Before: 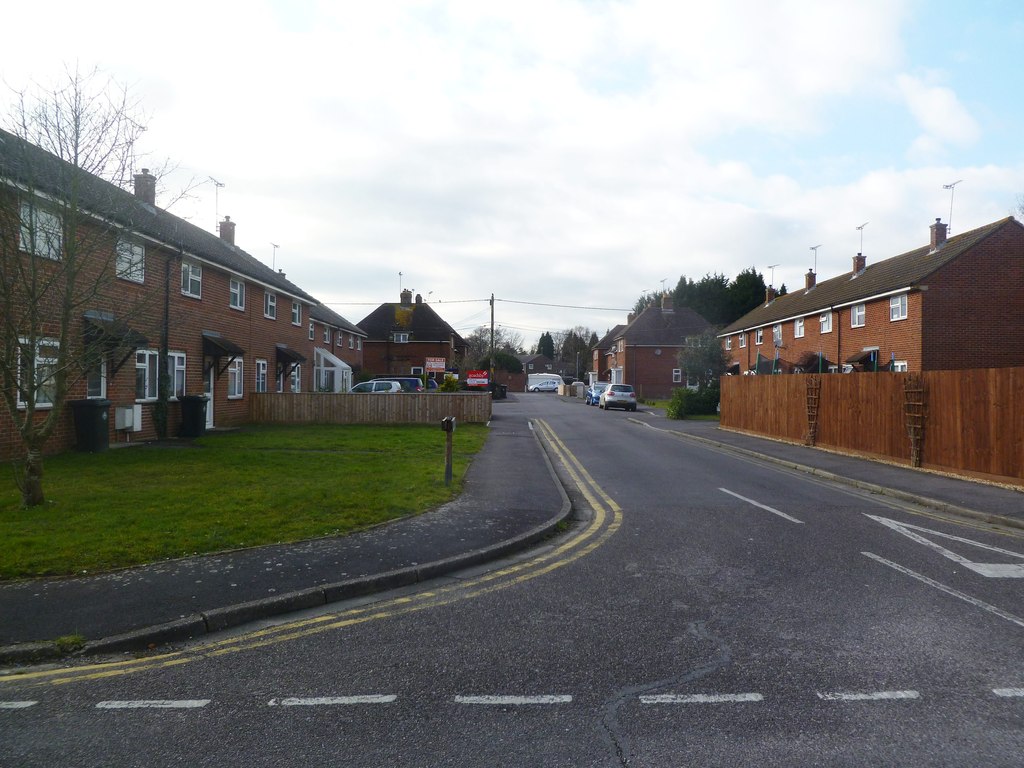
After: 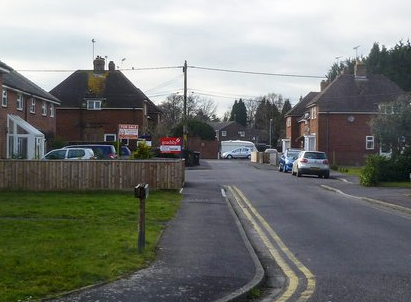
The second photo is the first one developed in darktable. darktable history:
contrast brightness saturation: contrast 0.077, saturation 0.021
local contrast: on, module defaults
crop: left 29.985%, top 30.424%, right 29.813%, bottom 30.185%
color zones: curves: ch0 [(0, 0.5) (0.143, 0.5) (0.286, 0.5) (0.429, 0.5) (0.62, 0.489) (0.714, 0.445) (0.844, 0.496) (1, 0.5)]; ch1 [(0, 0.5) (0.143, 0.5) (0.286, 0.5) (0.429, 0.5) (0.571, 0.5) (0.714, 0.523) (0.857, 0.5) (1, 0.5)]
